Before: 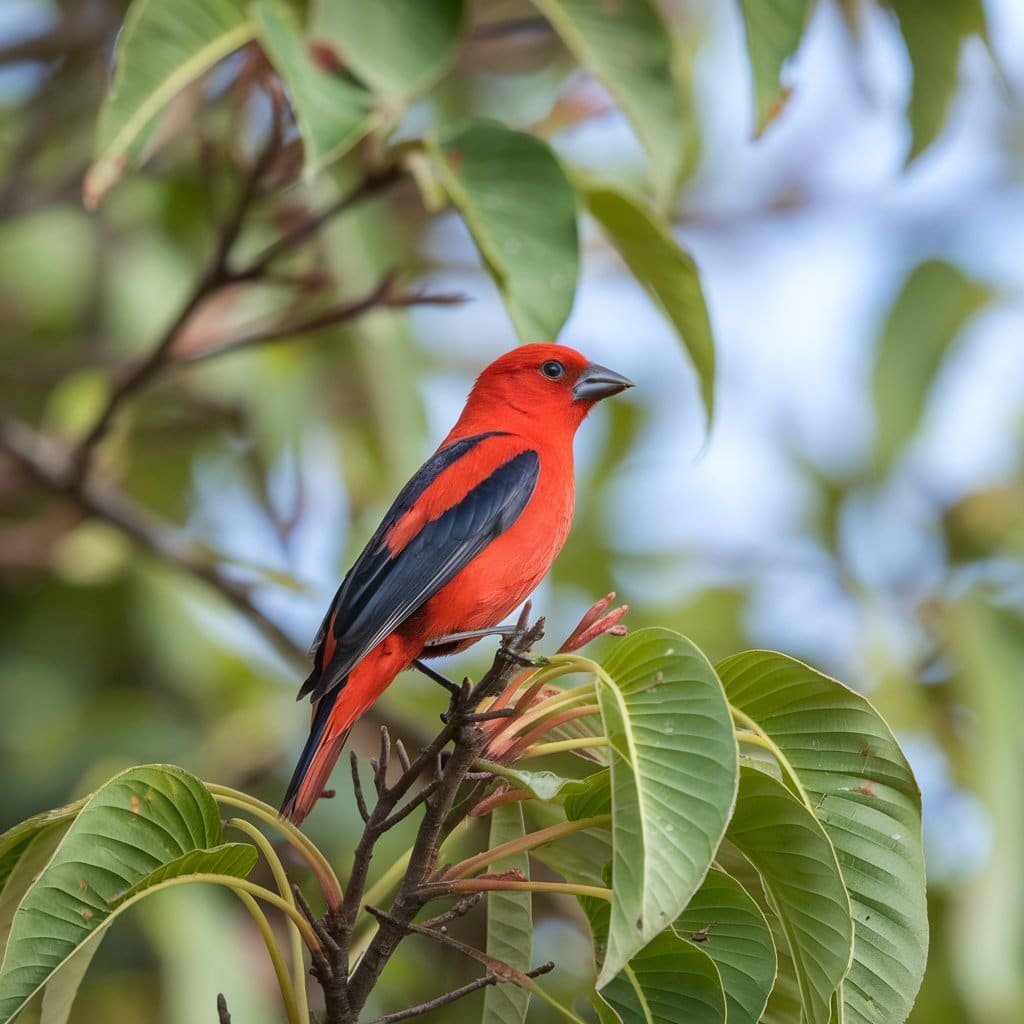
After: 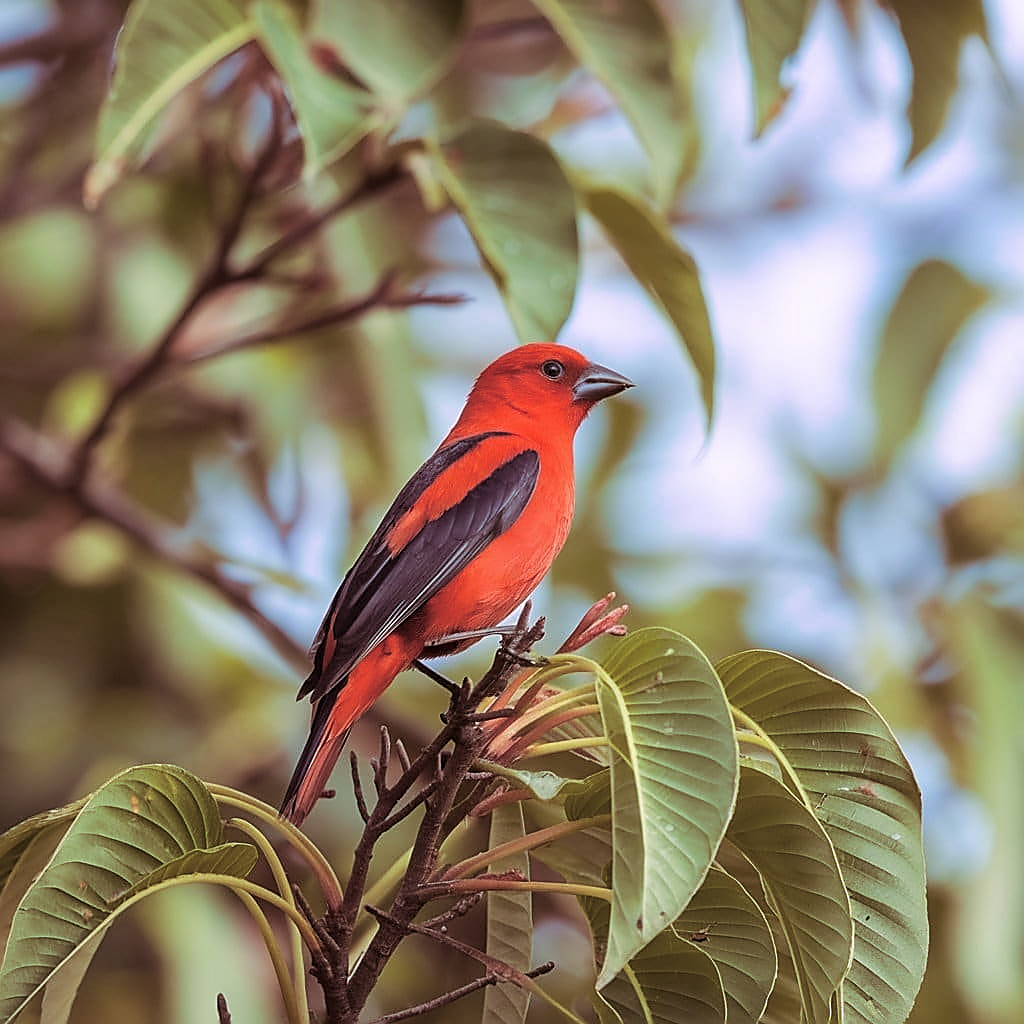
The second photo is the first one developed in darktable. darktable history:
split-toning: highlights › hue 298.8°, highlights › saturation 0.73, compress 41.76%
base curve: curves: ch0 [(0, 0) (0.283, 0.295) (1, 1)], preserve colors none
sharpen: radius 1.4, amount 1.25, threshold 0.7
